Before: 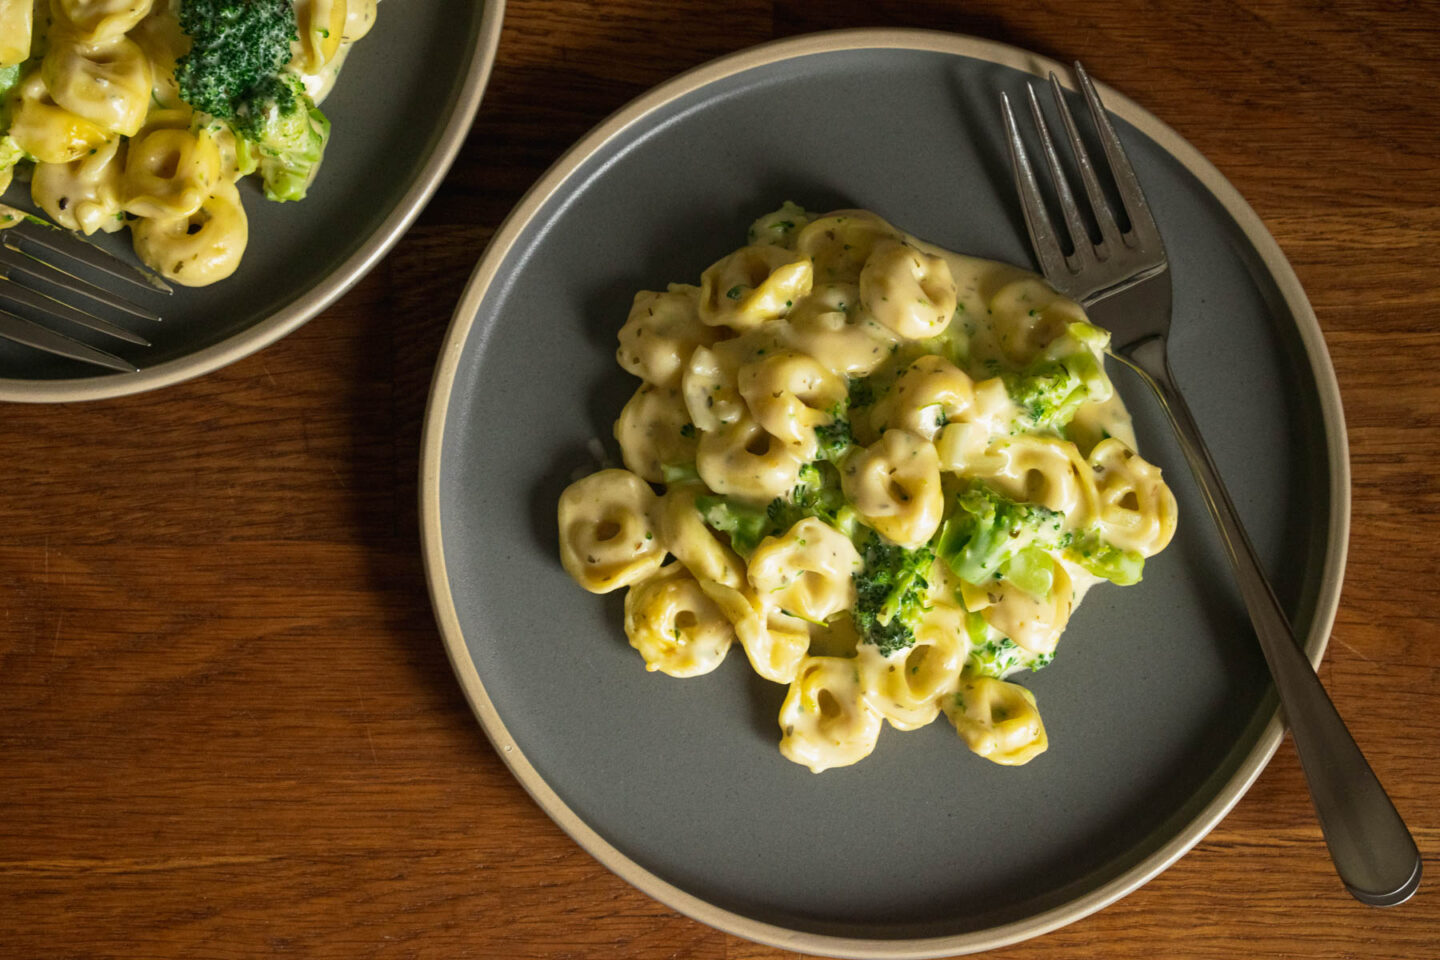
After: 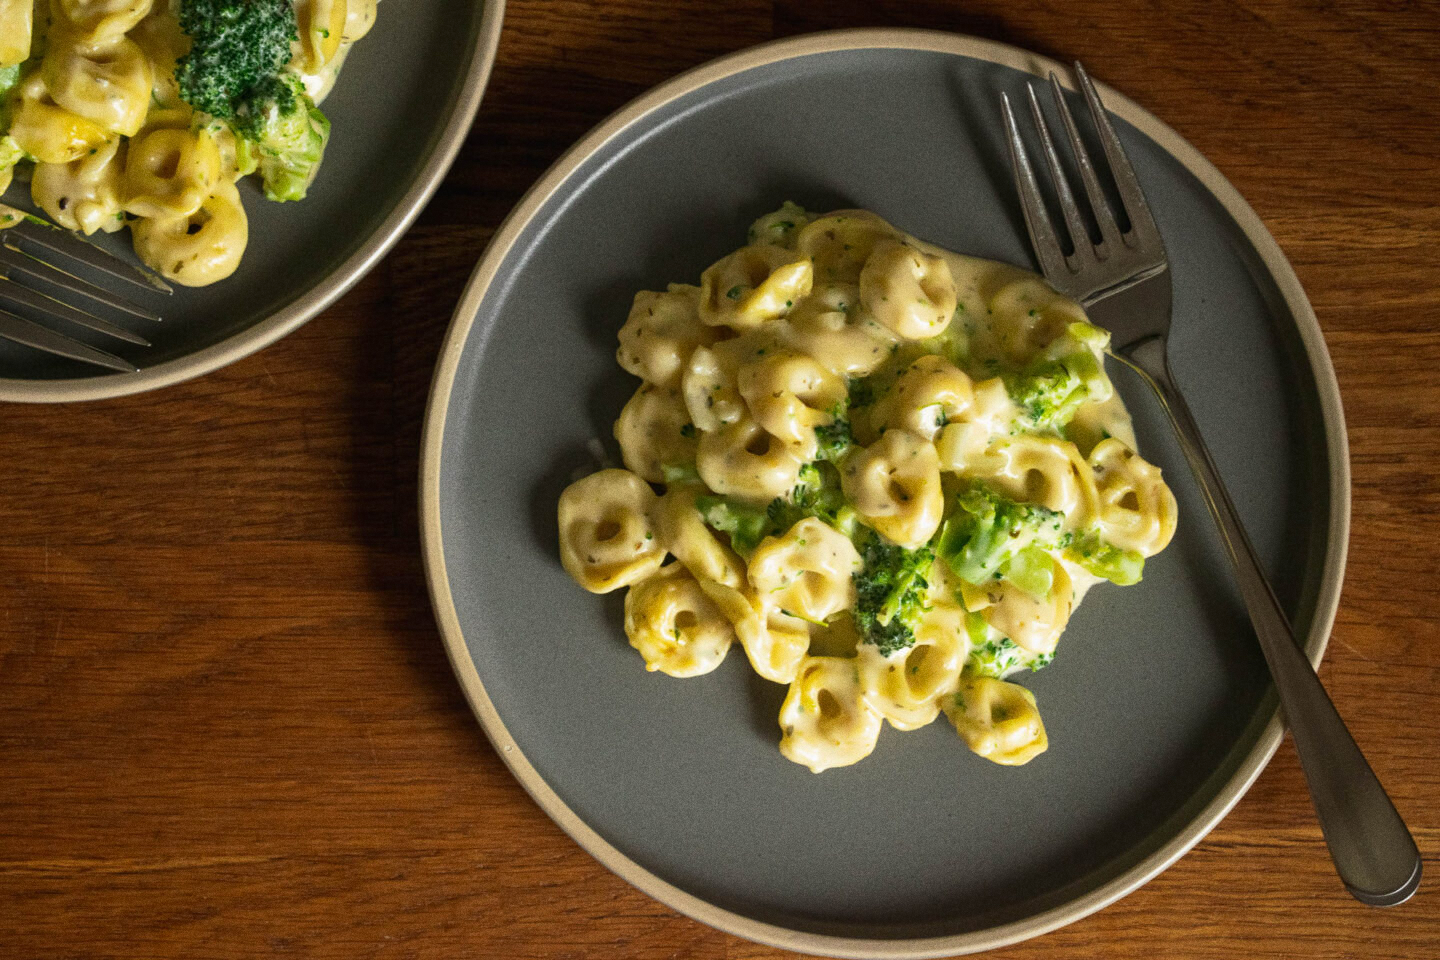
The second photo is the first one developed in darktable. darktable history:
grain: coarseness 0.09 ISO
tone equalizer: on, module defaults
